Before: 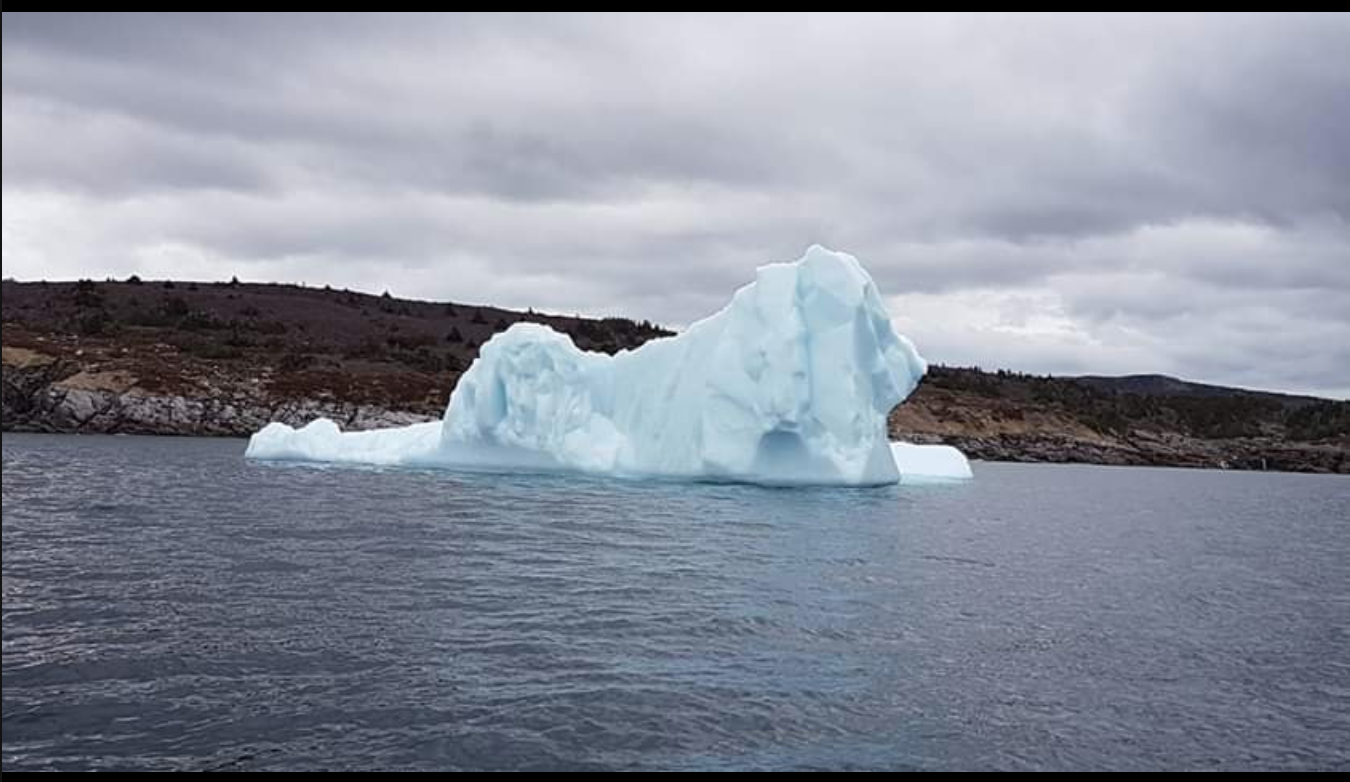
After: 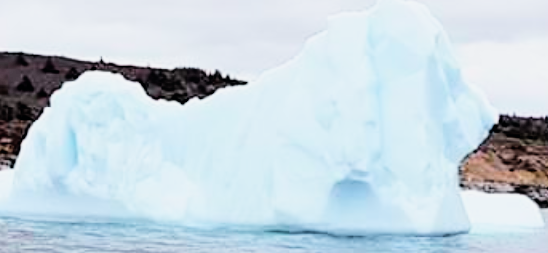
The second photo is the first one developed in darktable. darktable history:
filmic rgb: black relative exposure -5.04 EV, white relative exposure 3.56 EV, hardness 3.16, contrast 1.192, highlights saturation mix -31.36%
tone curve: curves: ch0 [(0, 0) (0.058, 0.027) (0.214, 0.183) (0.304, 0.288) (0.51, 0.549) (0.658, 0.7) (0.741, 0.775) (0.844, 0.866) (0.986, 0.957)]; ch1 [(0, 0) (0.172, 0.123) (0.312, 0.296) (0.437, 0.429) (0.471, 0.469) (0.502, 0.5) (0.513, 0.515) (0.572, 0.603) (0.617, 0.653) (0.68, 0.724) (0.889, 0.924) (1, 1)]; ch2 [(0, 0) (0.411, 0.424) (0.489, 0.49) (0.502, 0.5) (0.517, 0.519) (0.549, 0.578) (0.604, 0.628) (0.693, 0.686) (1, 1)], color space Lab, independent channels, preserve colors none
crop: left 31.797%, top 32.114%, right 27.577%, bottom 35.447%
exposure: exposure 0.921 EV, compensate highlight preservation false
contrast brightness saturation: brightness 0.091, saturation 0.195
